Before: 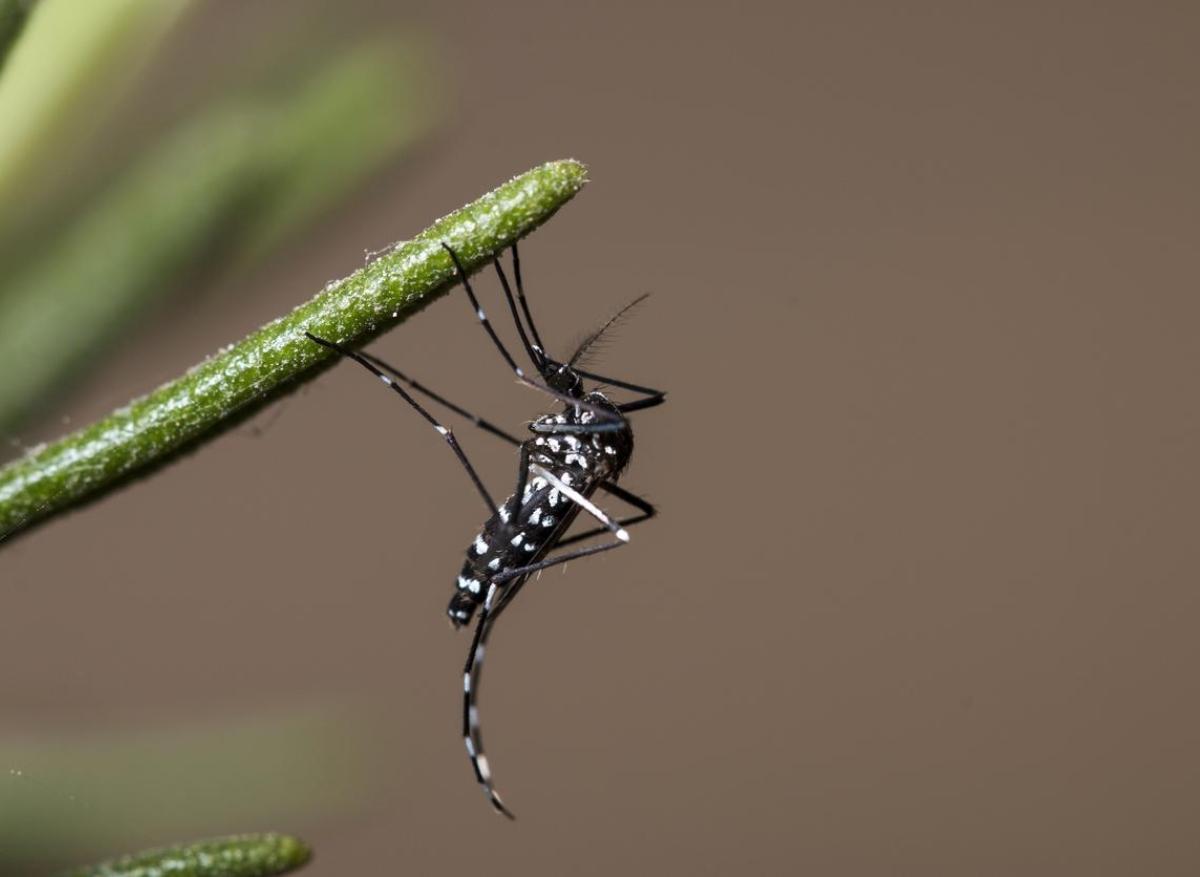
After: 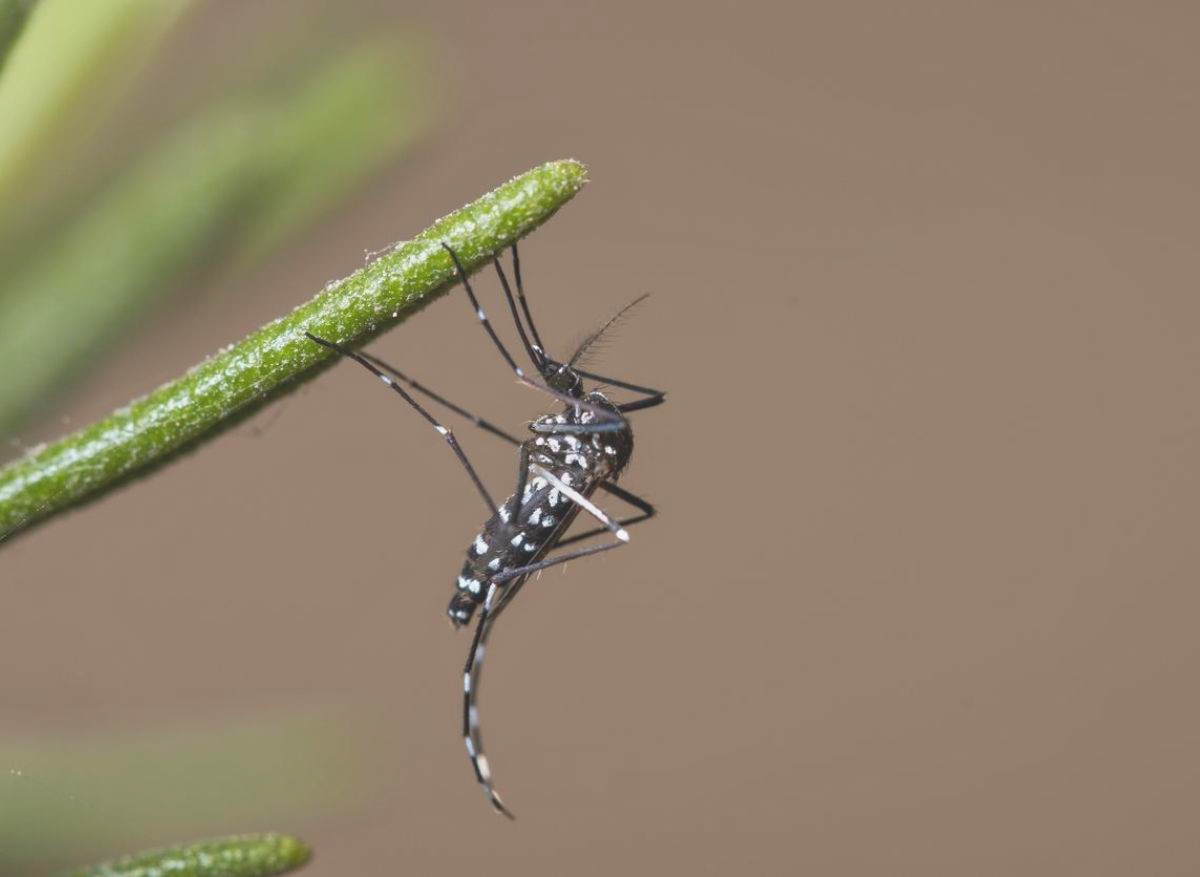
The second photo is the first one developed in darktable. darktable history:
tone equalizer: -8 EV 1 EV, -7 EV 1 EV, -6 EV 1 EV, -5 EV 1 EV, -4 EV 1 EV, -3 EV 0.75 EV, -2 EV 0.5 EV, -1 EV 0.25 EV
tone curve: curves: ch0 [(0, 0.172) (1, 0.91)], color space Lab, independent channels, preserve colors none
